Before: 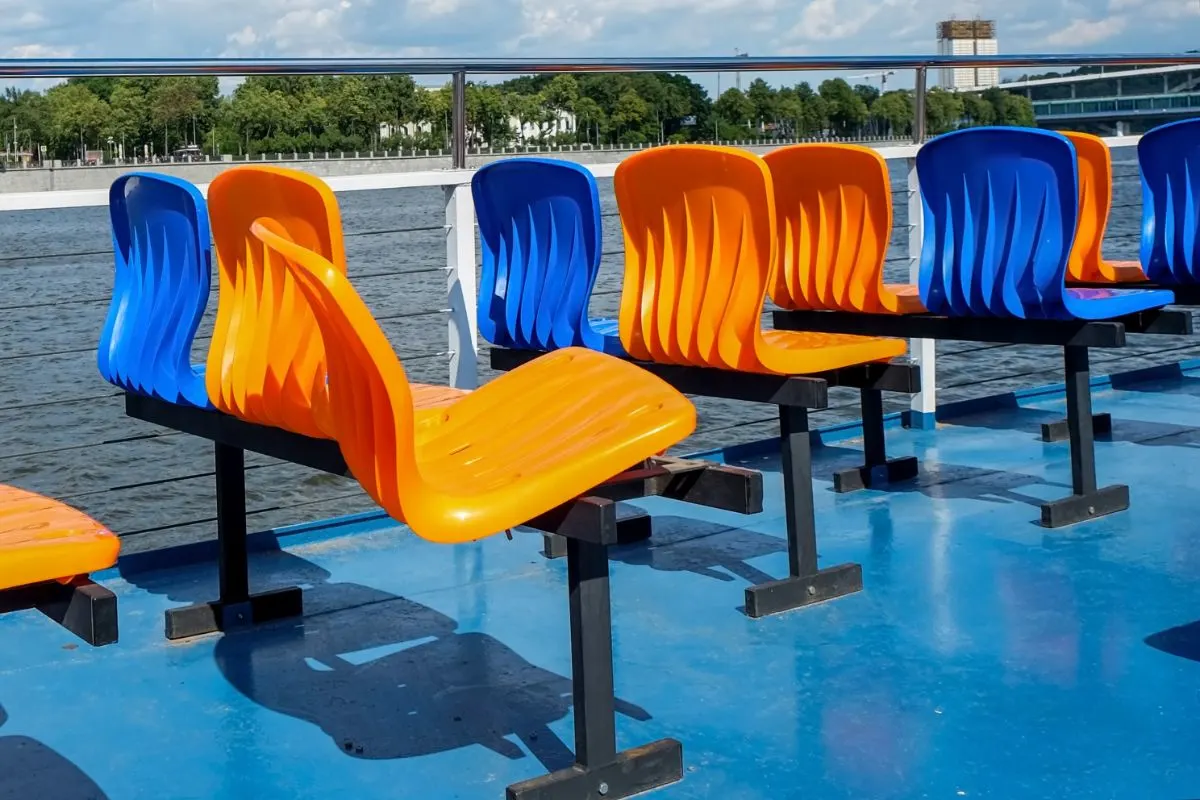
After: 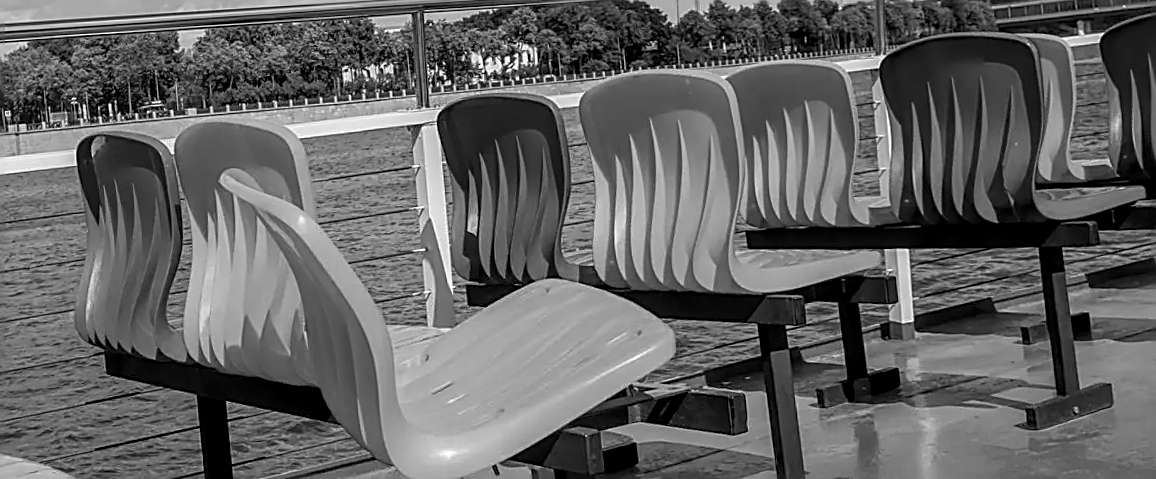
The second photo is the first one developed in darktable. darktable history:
rotate and perspective: rotation -3.52°, crop left 0.036, crop right 0.964, crop top 0.081, crop bottom 0.919
monochrome: a -92.57, b 58.91
sharpen: amount 0.901
crop and rotate: top 4.848%, bottom 29.503%
local contrast: highlights 55%, shadows 52%, detail 130%, midtone range 0.452
